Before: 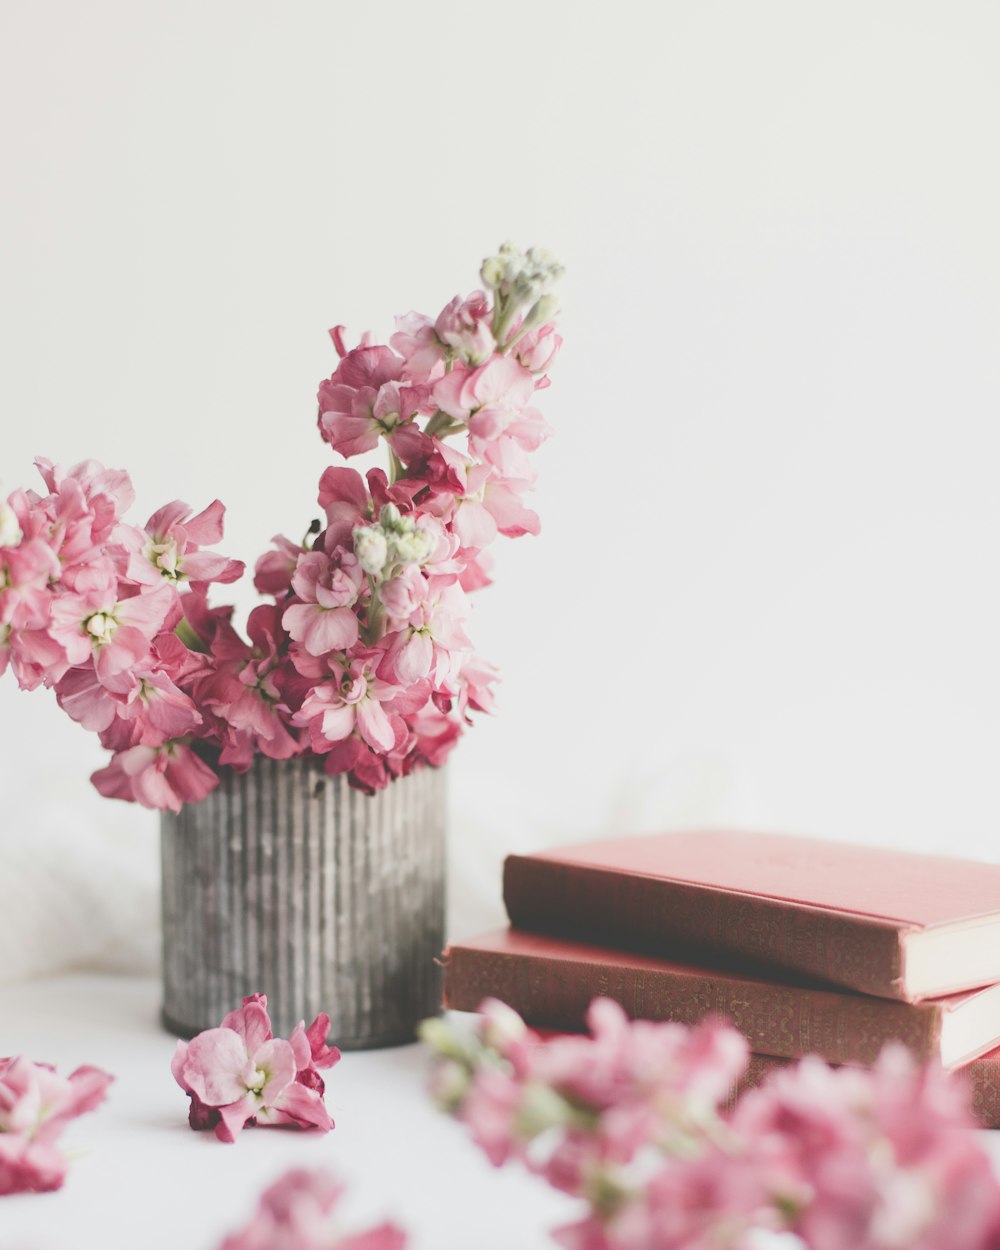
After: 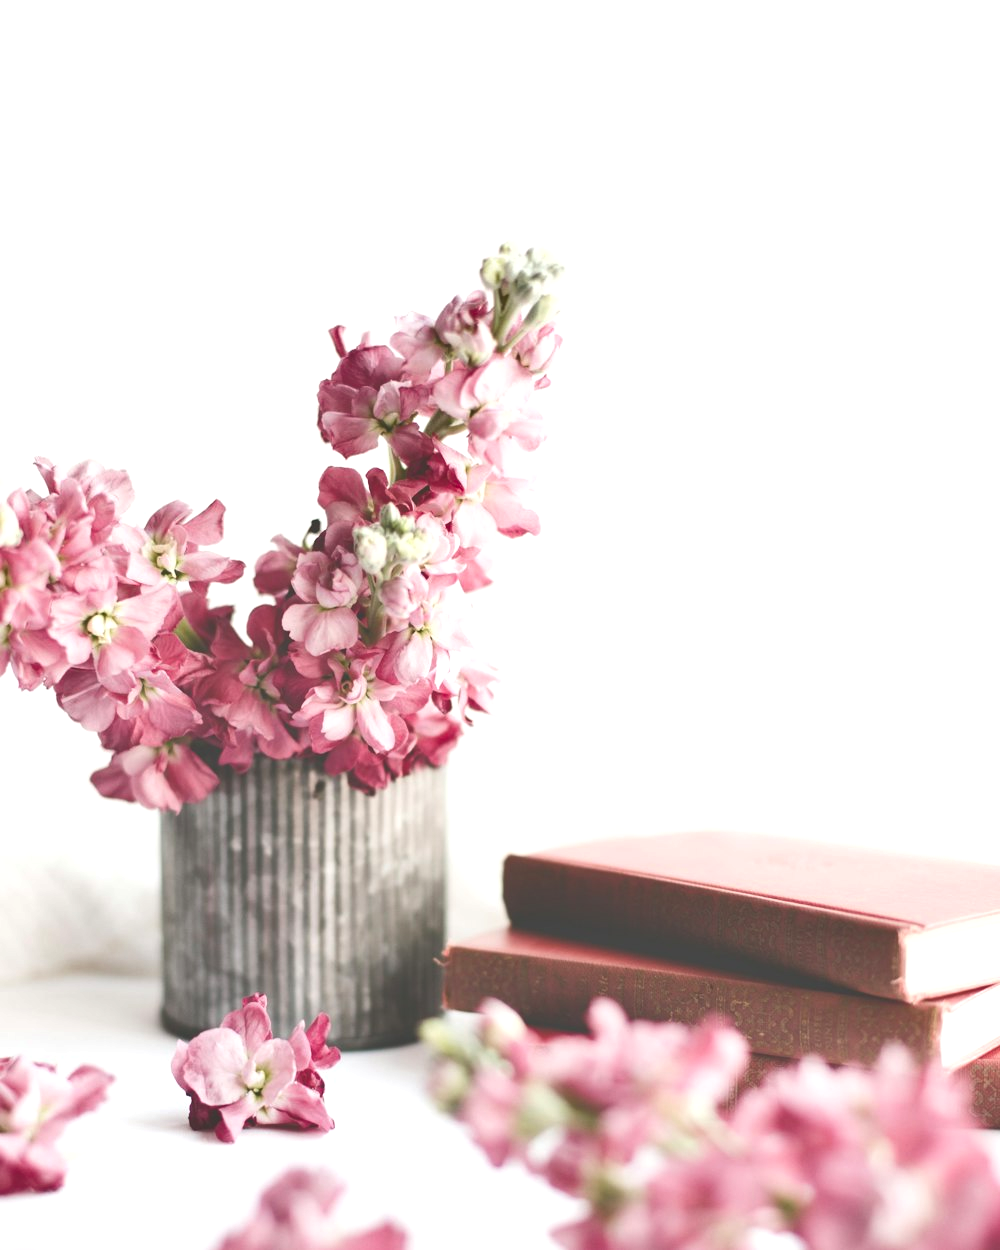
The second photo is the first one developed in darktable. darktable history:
exposure: black level correction -0.002, exposure 0.54 EV, compensate highlight preservation false
shadows and highlights: shadows 35, highlights -35, soften with gaussian
